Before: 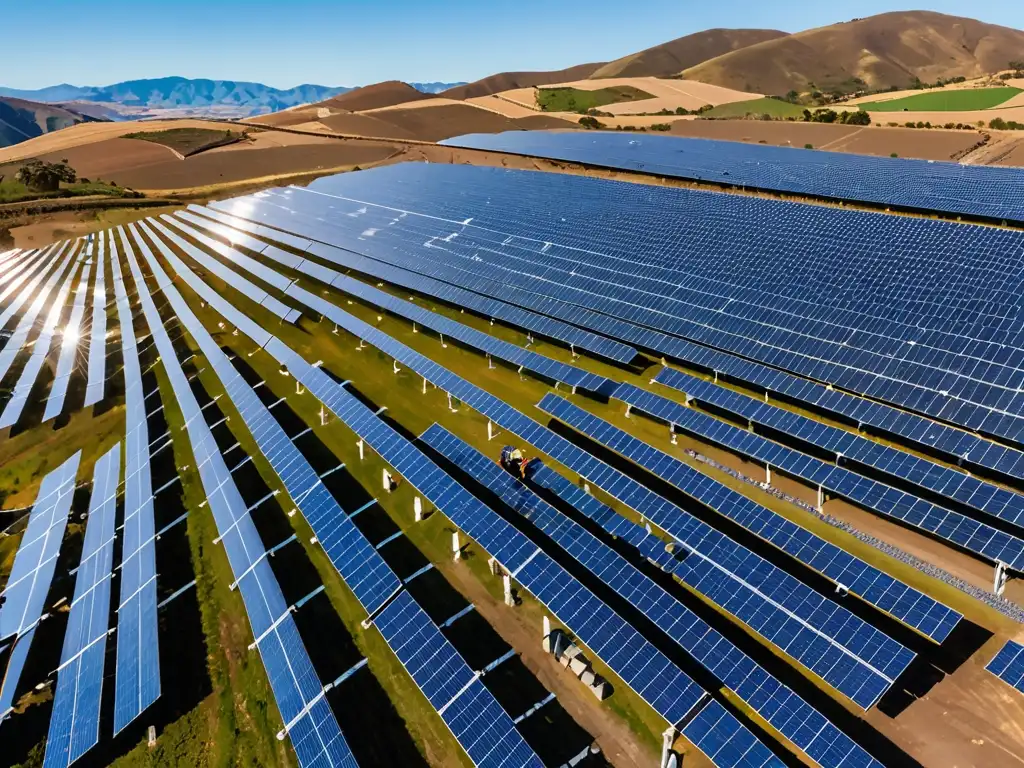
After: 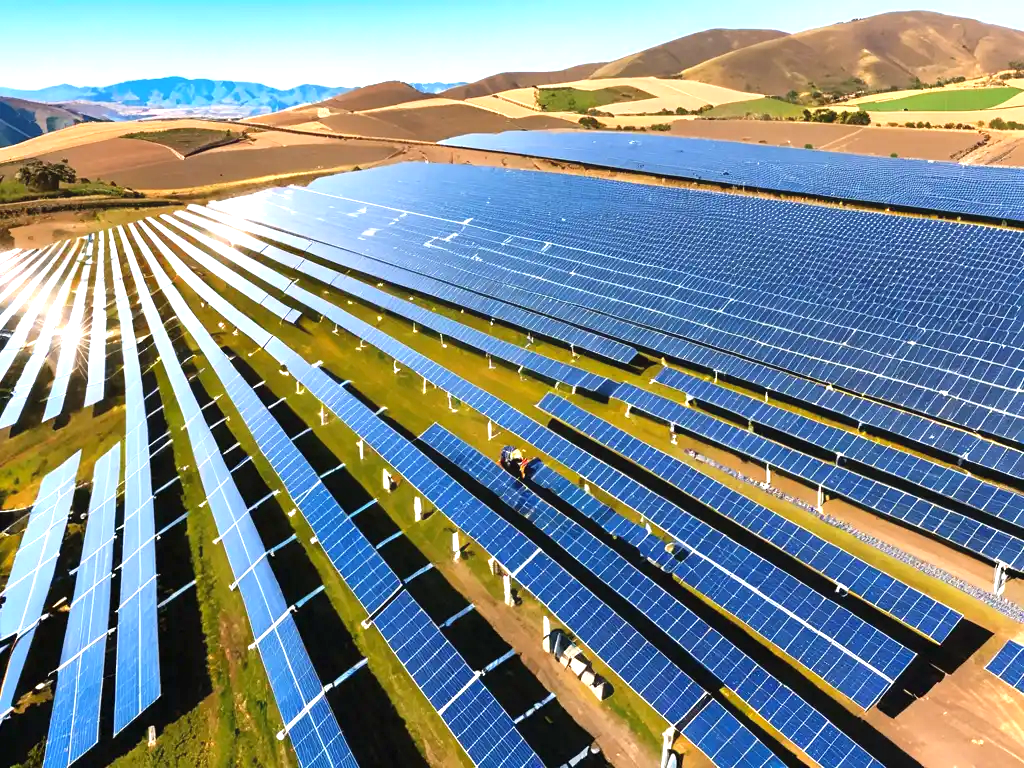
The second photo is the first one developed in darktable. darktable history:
exposure: black level correction 0, exposure 1.107 EV, compensate exposure bias true, compensate highlight preservation false
contrast equalizer: octaves 7, y [[0.5, 0.488, 0.462, 0.461, 0.491, 0.5], [0.5 ×6], [0.5 ×6], [0 ×6], [0 ×6]]
